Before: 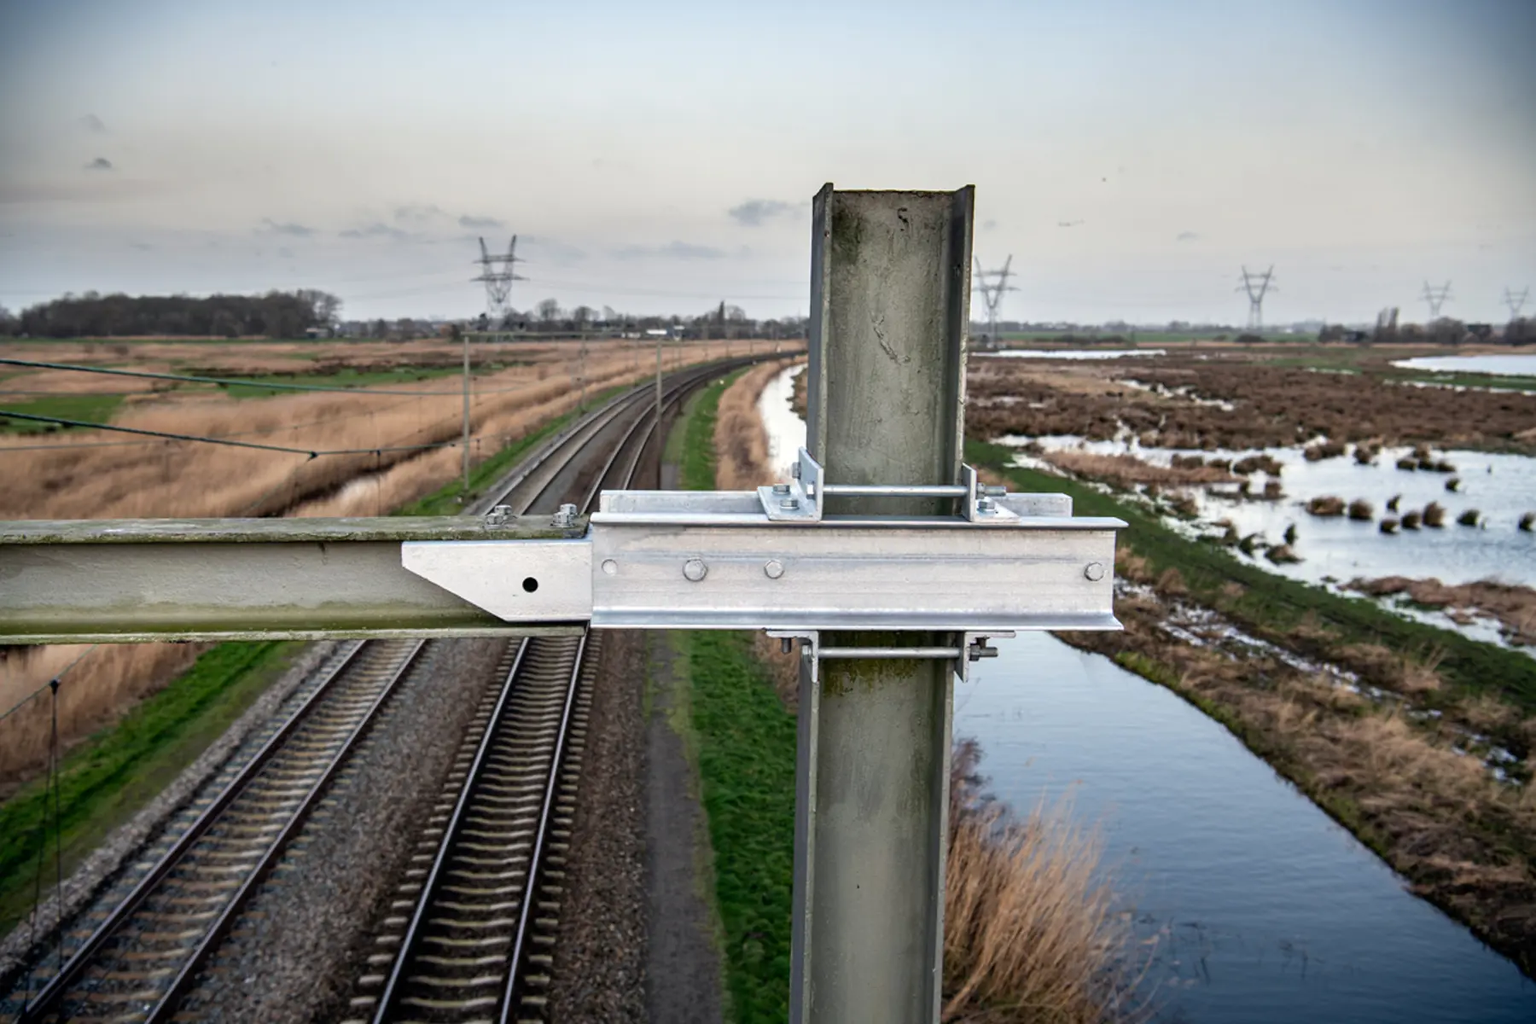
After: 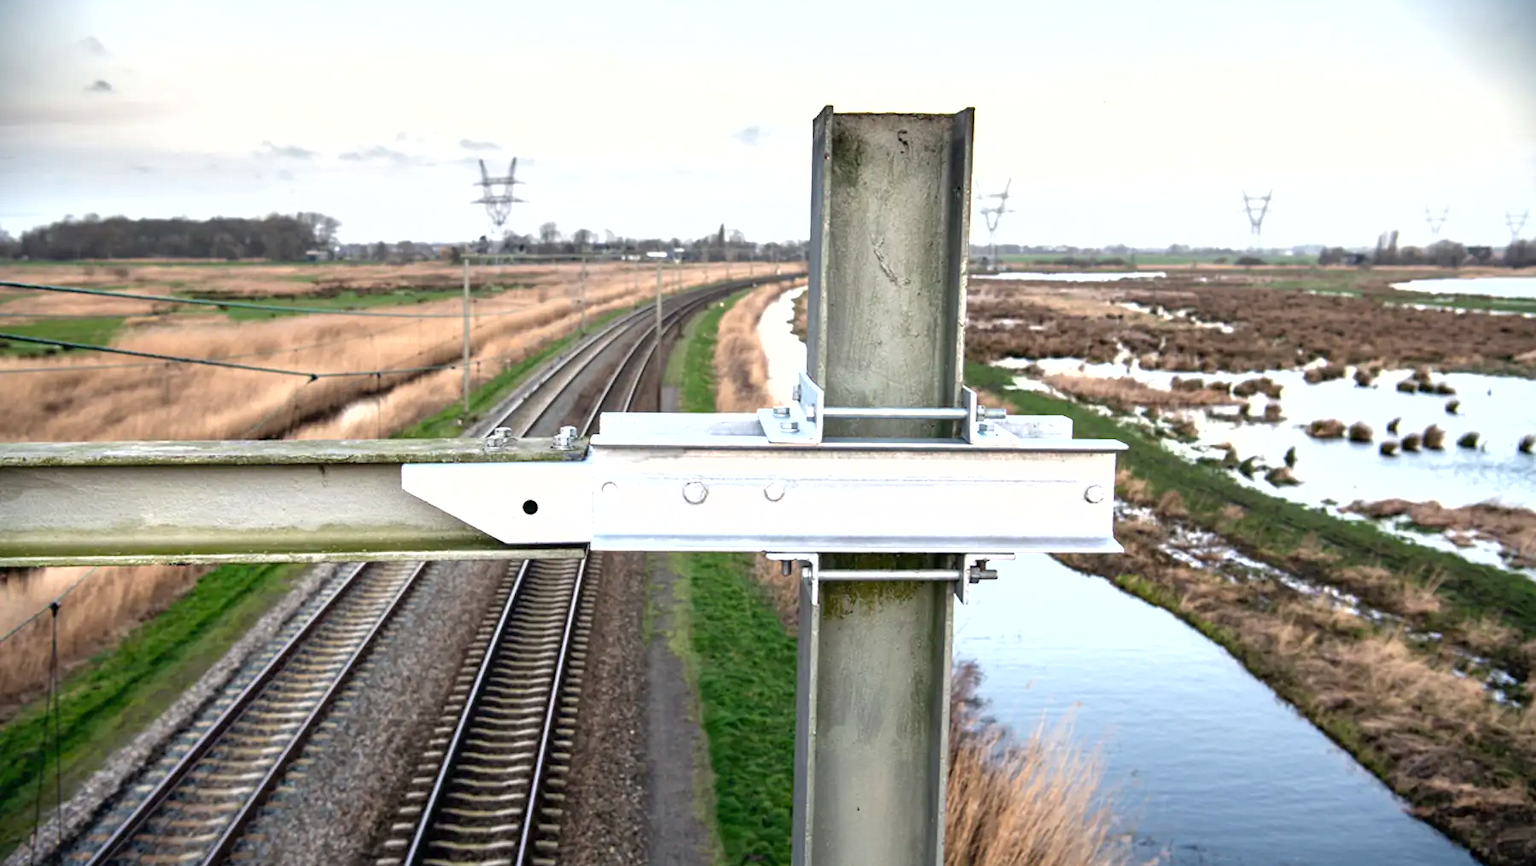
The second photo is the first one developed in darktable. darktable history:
shadows and highlights: radius 128.14, shadows 21.21, highlights -21.79, low approximation 0.01
exposure: exposure 0.995 EV, compensate exposure bias true, compensate highlight preservation false
crop: top 7.592%, bottom 7.666%
